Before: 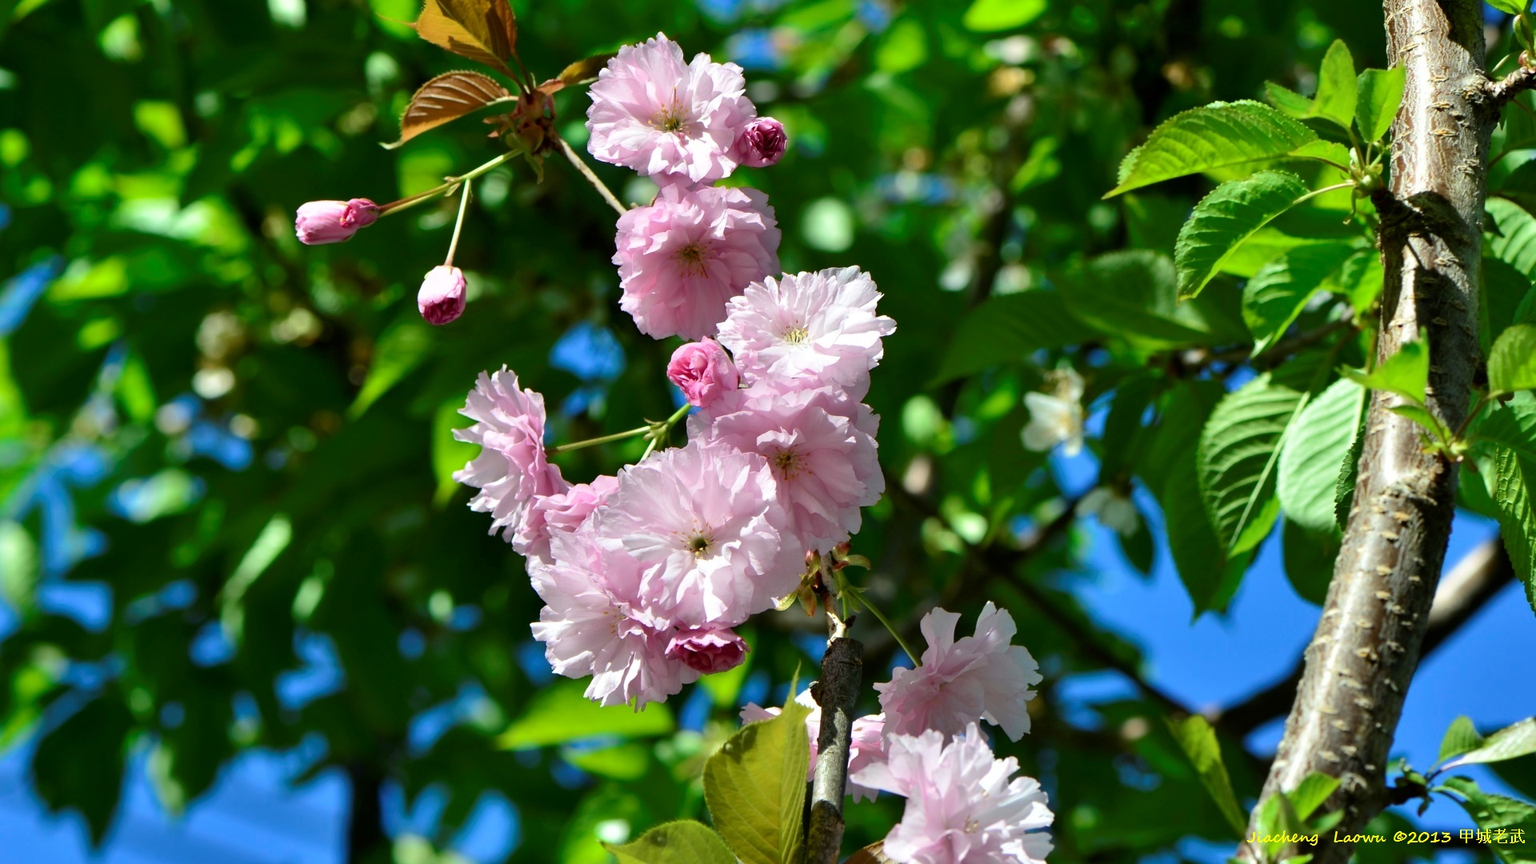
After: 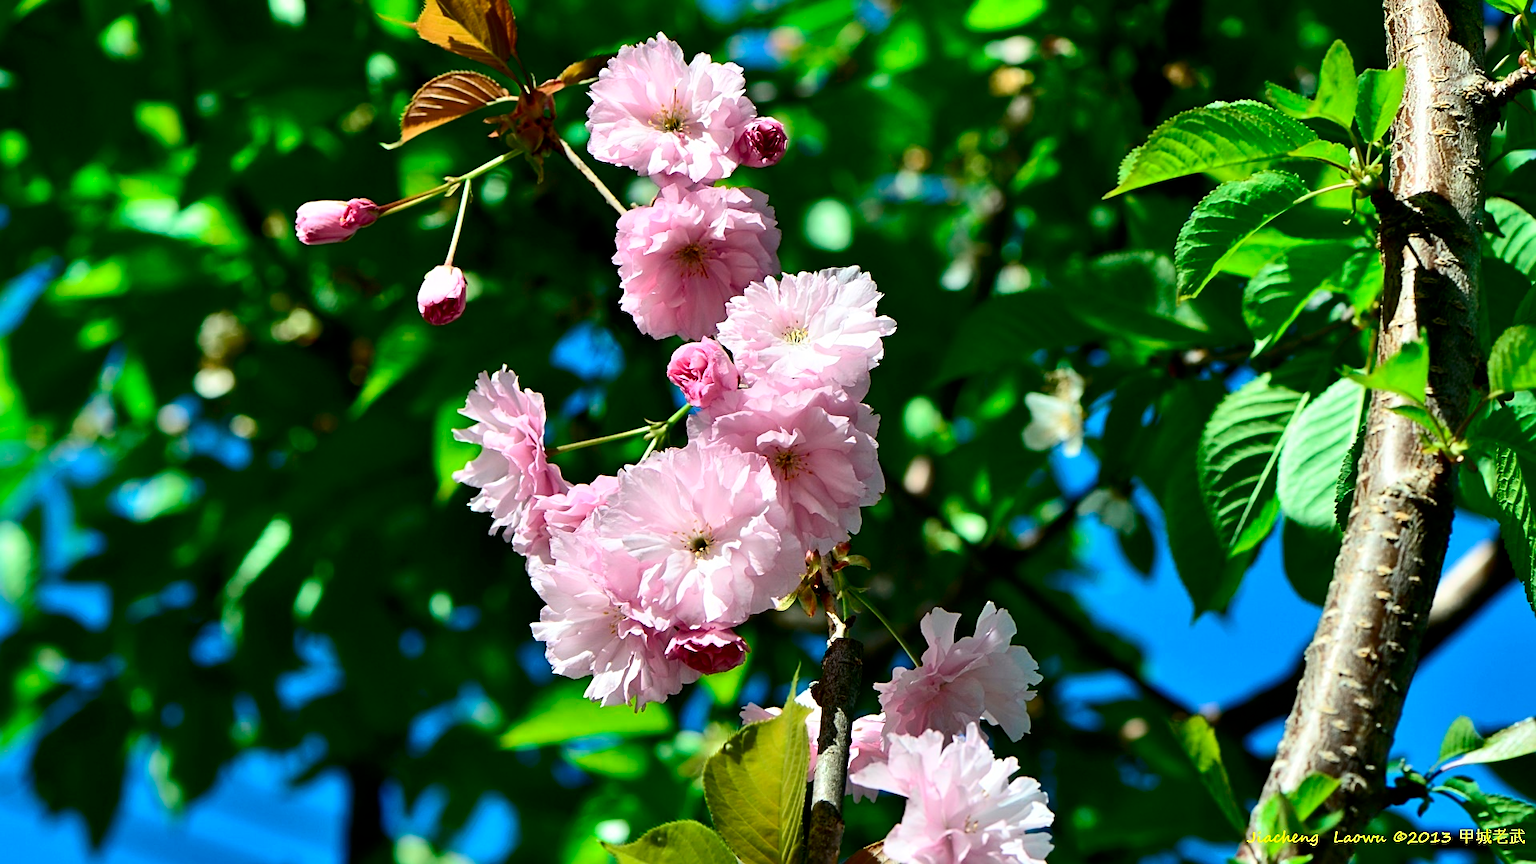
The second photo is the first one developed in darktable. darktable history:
contrast brightness saturation: contrast 0.22
sharpen: on, module defaults
